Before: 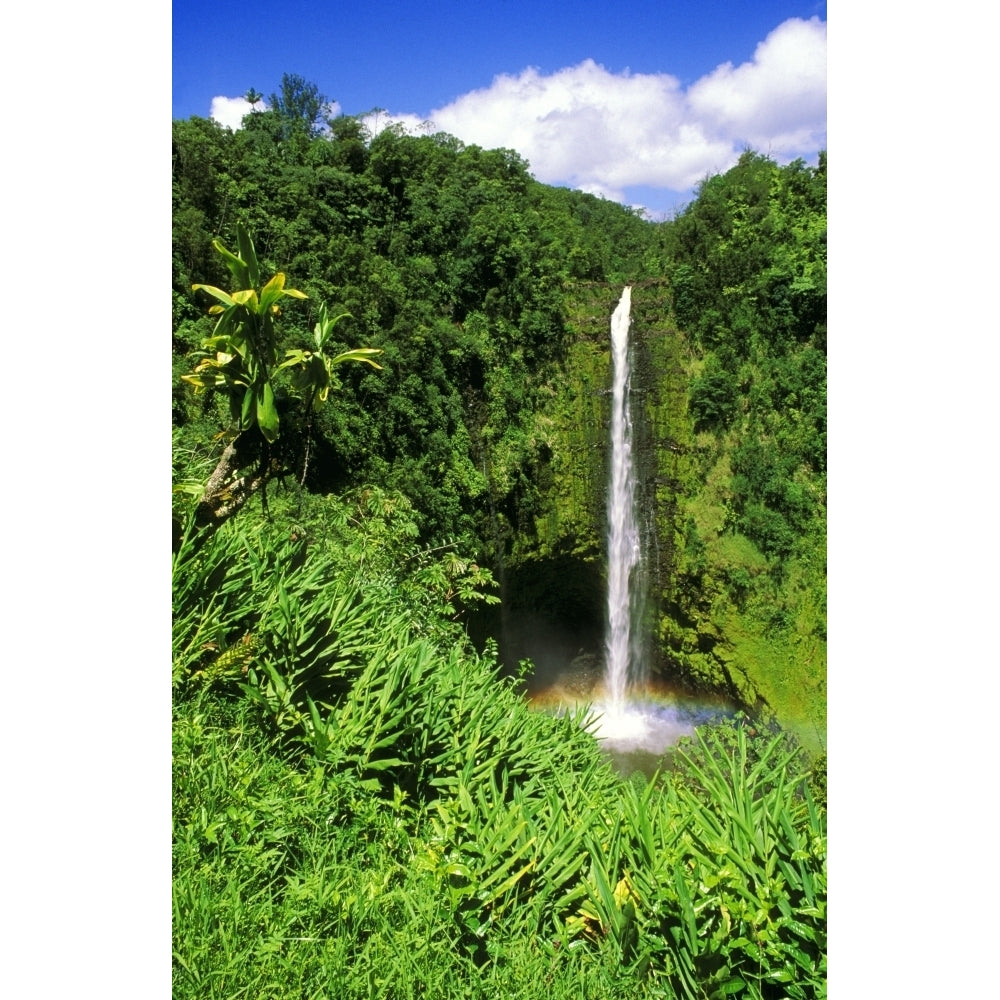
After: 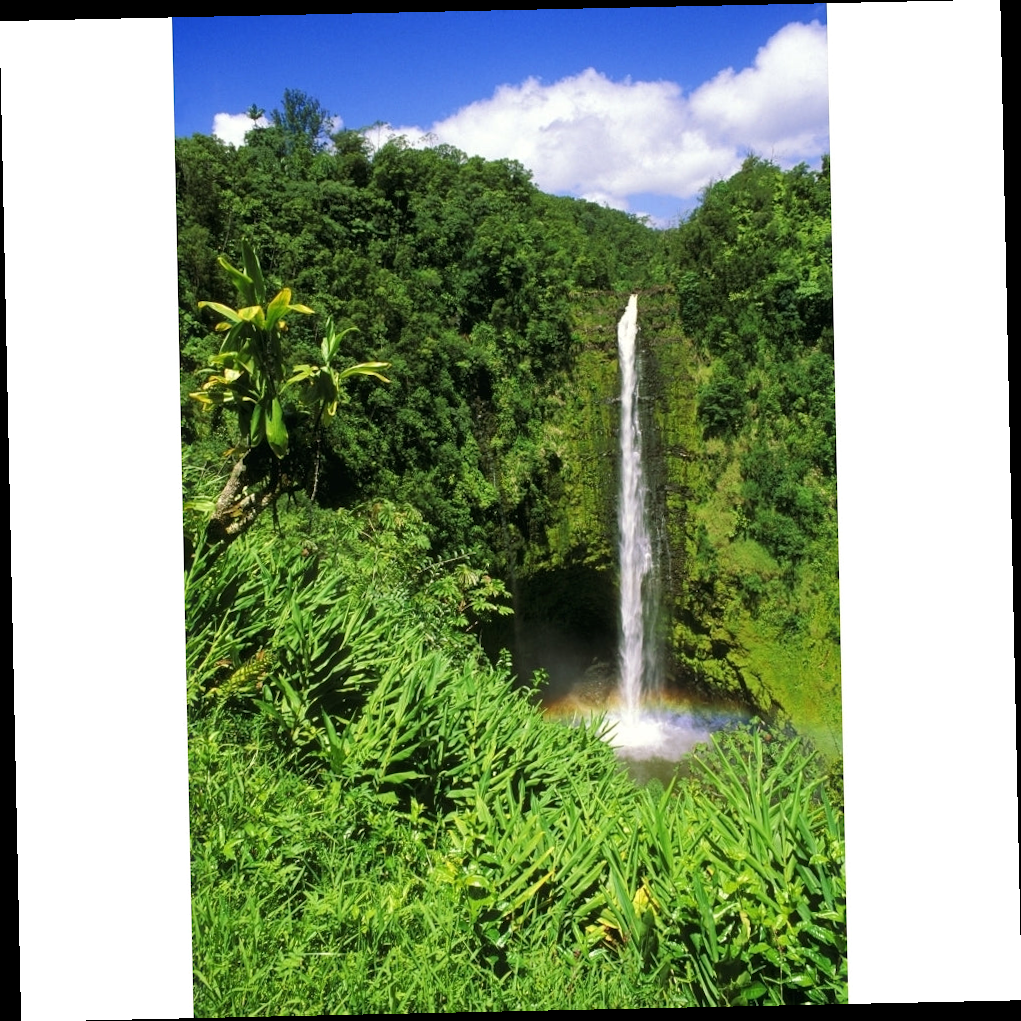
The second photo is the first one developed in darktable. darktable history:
rotate and perspective: rotation -1.24°, automatic cropping off
haze removal: compatibility mode true, adaptive false
